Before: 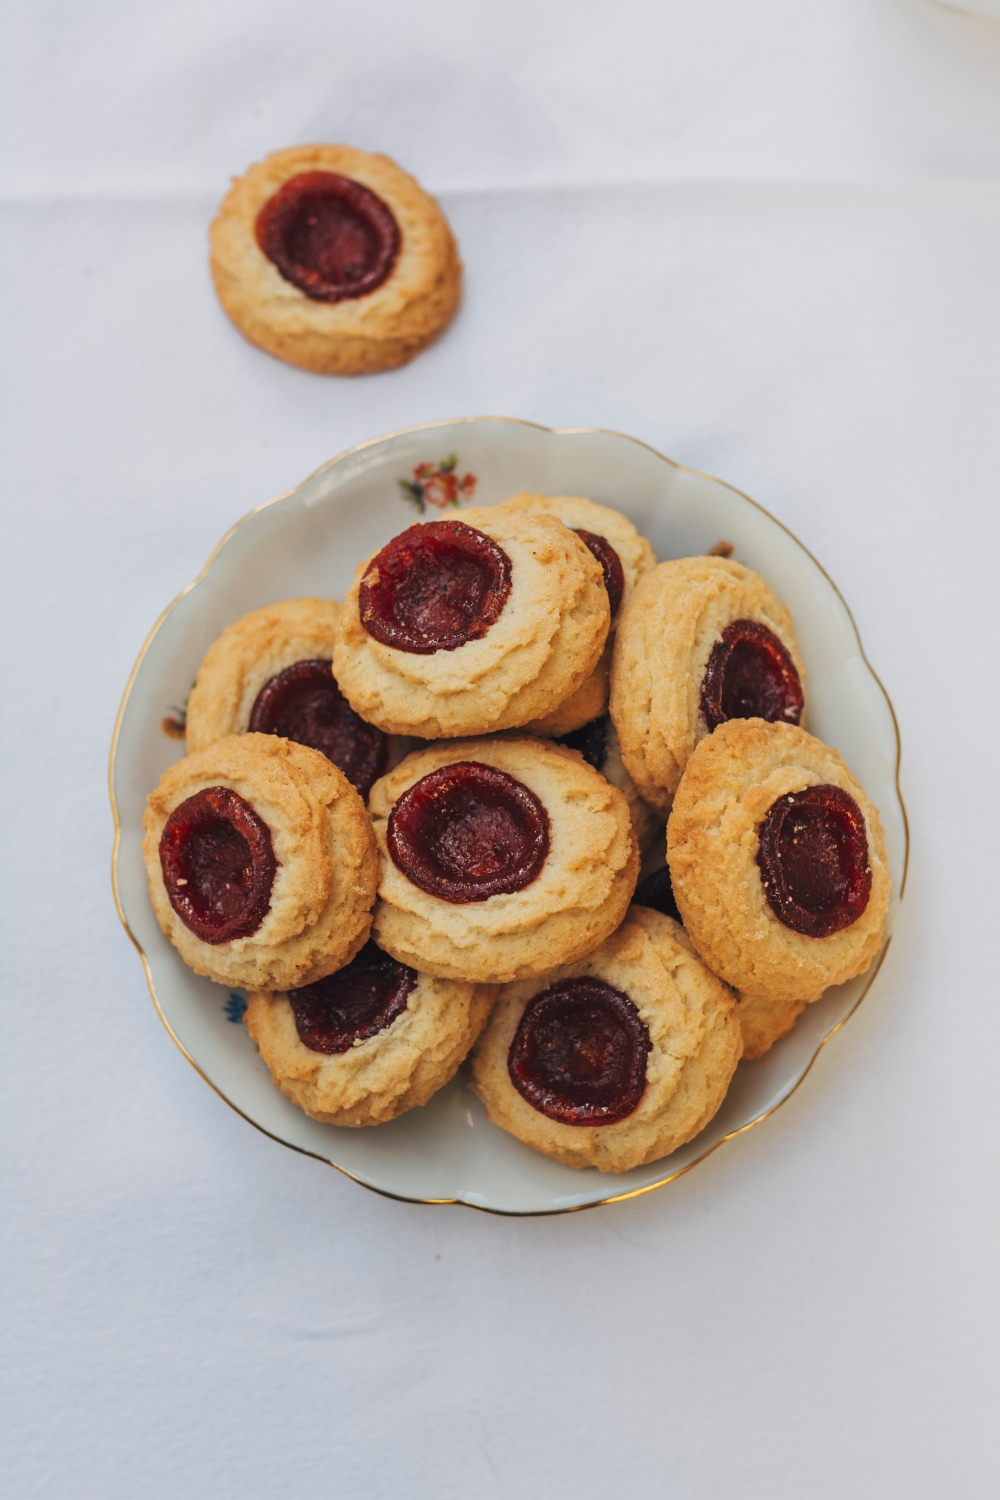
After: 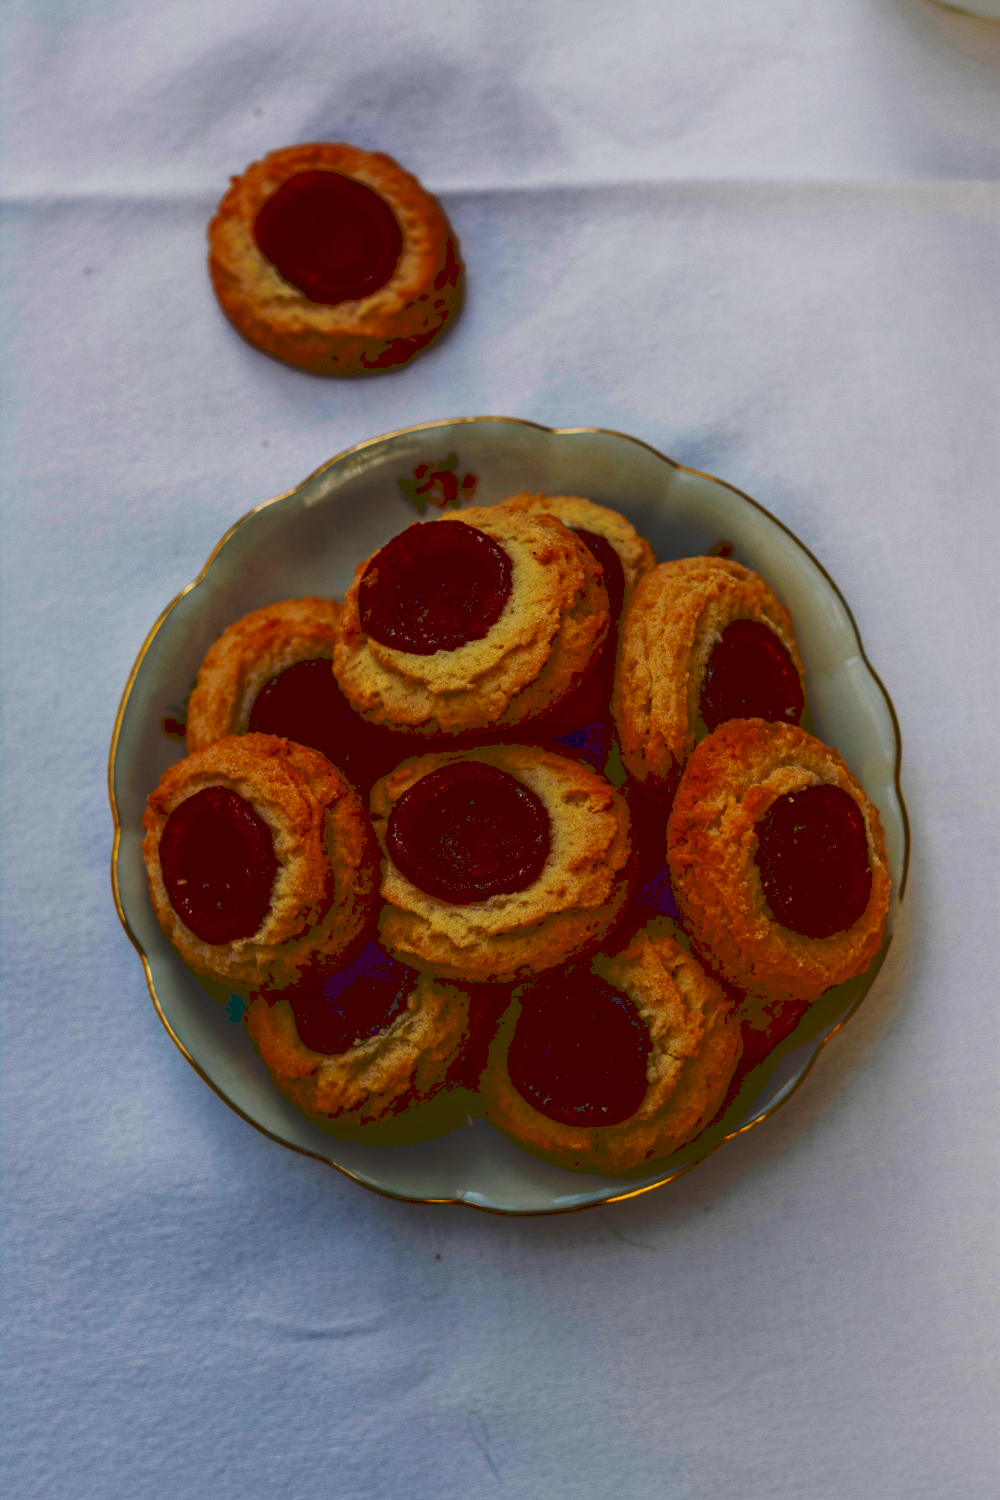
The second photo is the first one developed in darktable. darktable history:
tone equalizer: -8 EV 0.046 EV, edges refinement/feathering 500, mask exposure compensation -1.57 EV, preserve details no
local contrast: on, module defaults
tone curve: curves: ch0 [(0, 0) (0.003, 0.19) (0.011, 0.192) (0.025, 0.192) (0.044, 0.194) (0.069, 0.196) (0.1, 0.197) (0.136, 0.198) (0.177, 0.216) (0.224, 0.236) (0.277, 0.269) (0.335, 0.331) (0.399, 0.418) (0.468, 0.515) (0.543, 0.621) (0.623, 0.725) (0.709, 0.804) (0.801, 0.859) (0.898, 0.913) (1, 1)], preserve colors none
contrast brightness saturation: brightness -0.992, saturation 0.98
